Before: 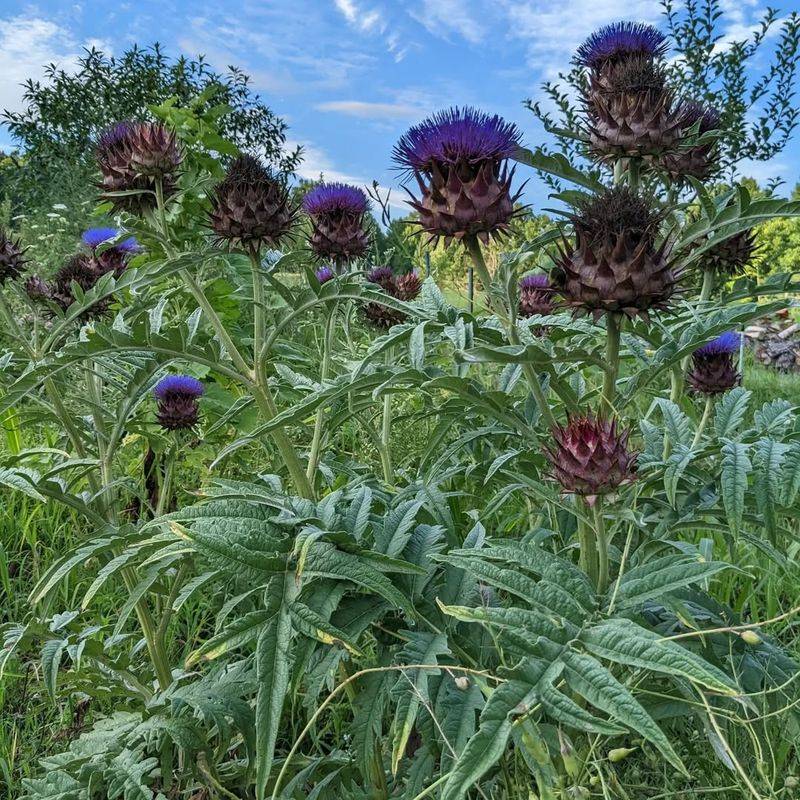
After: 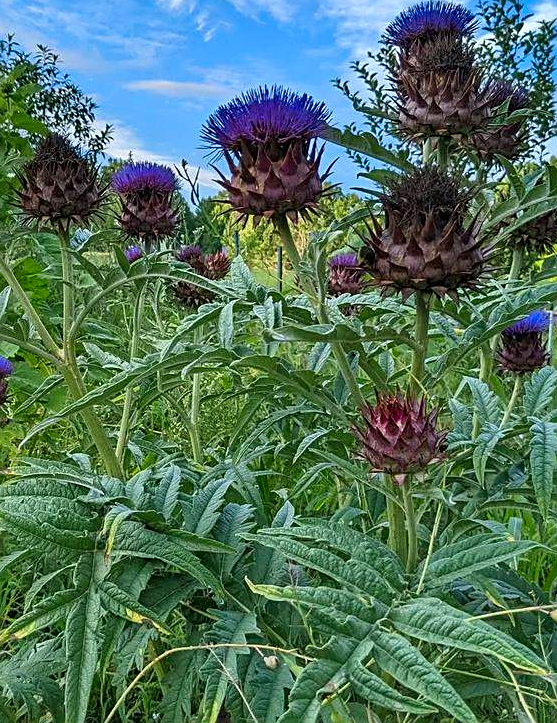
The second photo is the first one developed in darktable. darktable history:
color correction: highlights b* -0.002, saturation 1.28
crop and rotate: left 23.959%, top 2.663%, right 6.396%, bottom 6.851%
shadows and highlights: soften with gaussian
sharpen: on, module defaults
